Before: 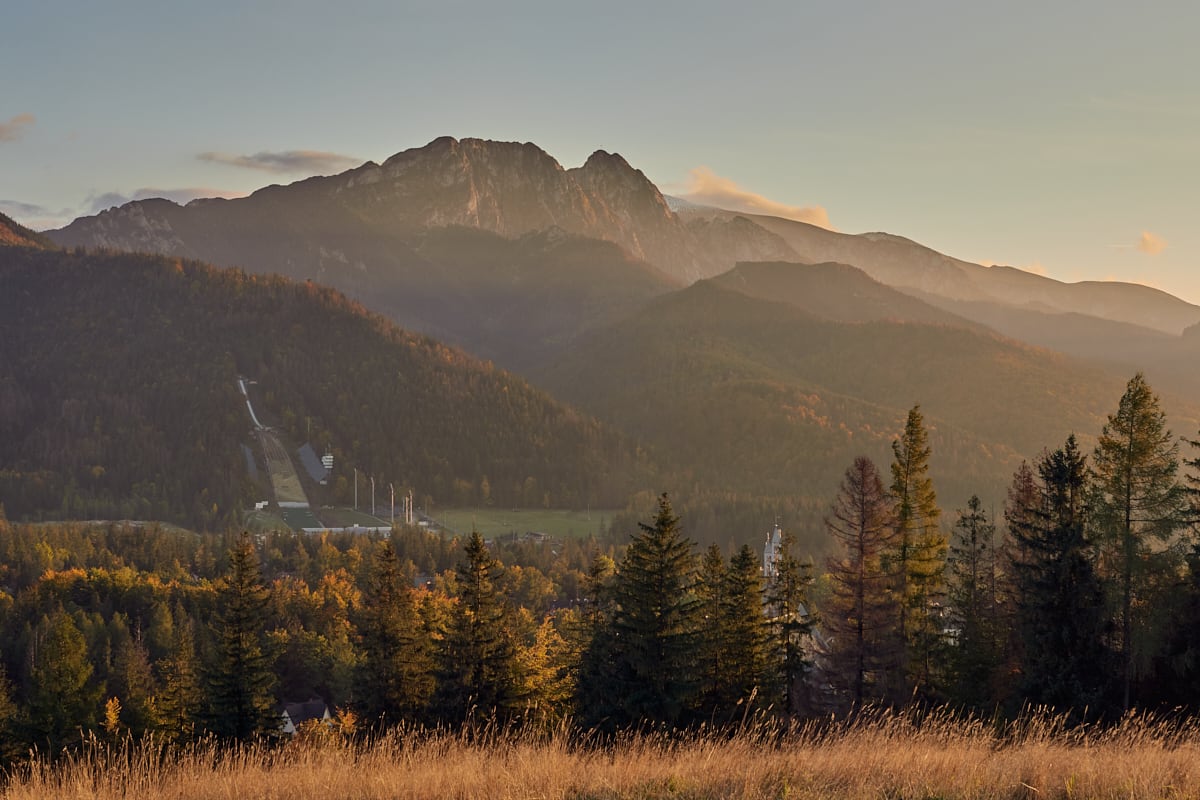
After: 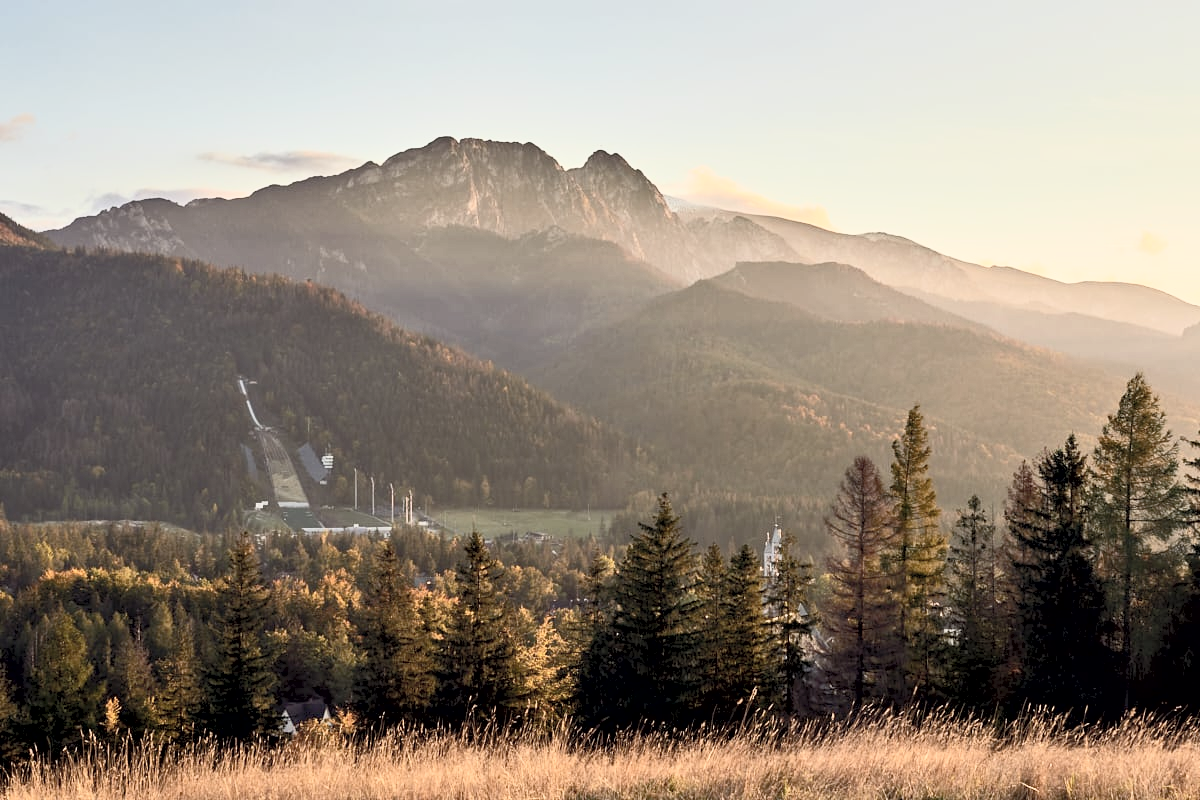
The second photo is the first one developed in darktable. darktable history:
contrast brightness saturation: contrast 0.445, brightness 0.558, saturation -0.196
exposure: black level correction 0.007, exposure 0.105 EV, compensate highlight preservation false
